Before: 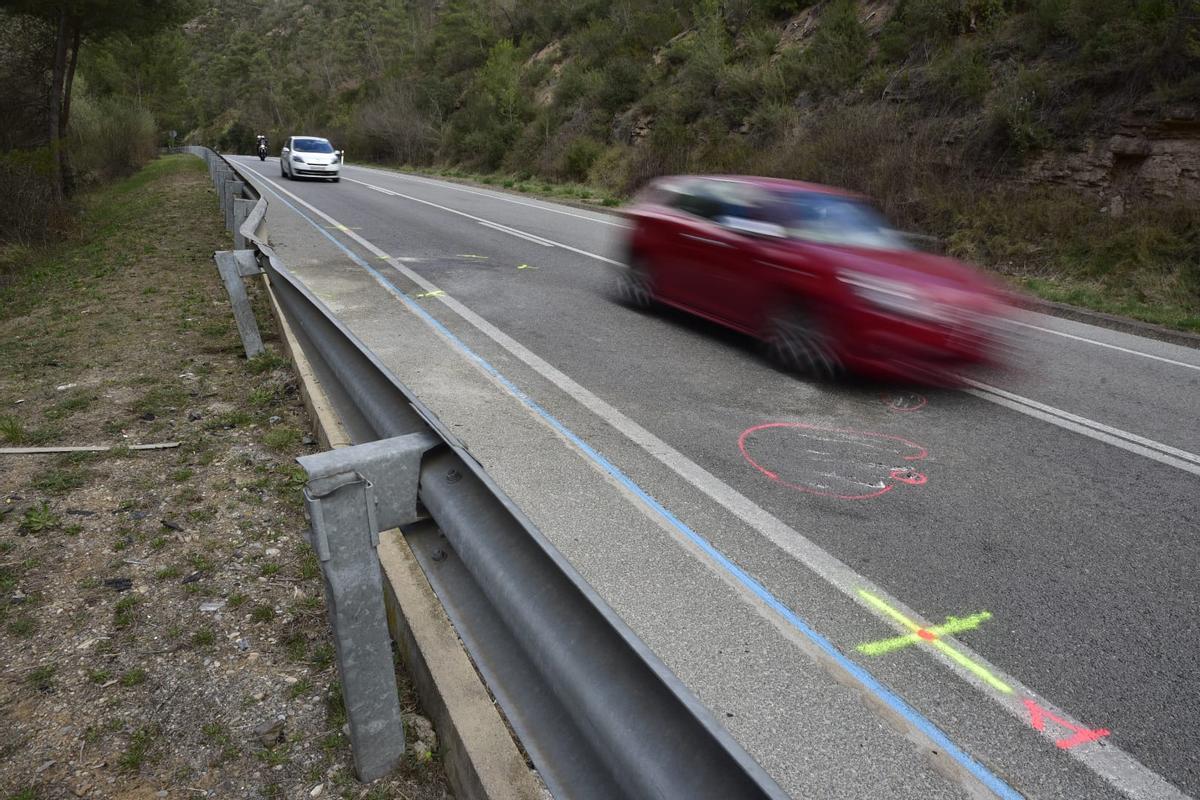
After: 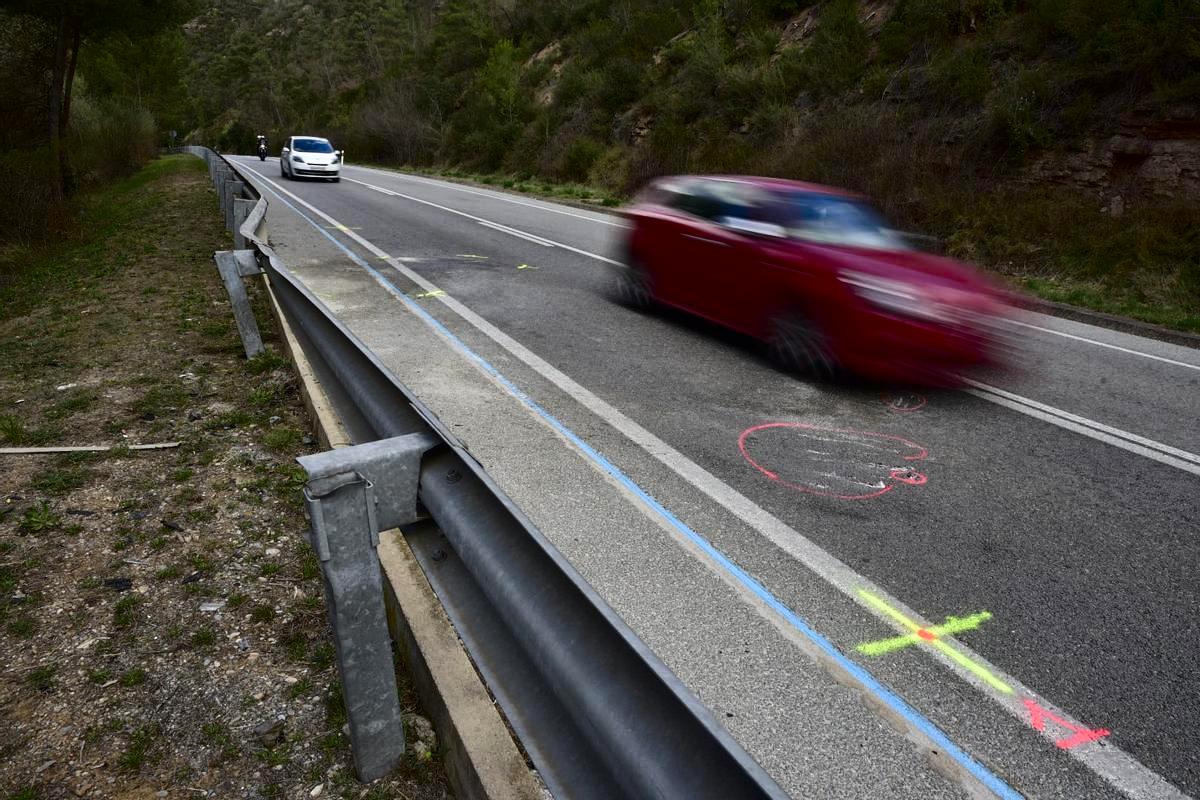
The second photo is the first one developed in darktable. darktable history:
contrast brightness saturation: contrast 0.207, brightness -0.108, saturation 0.212
